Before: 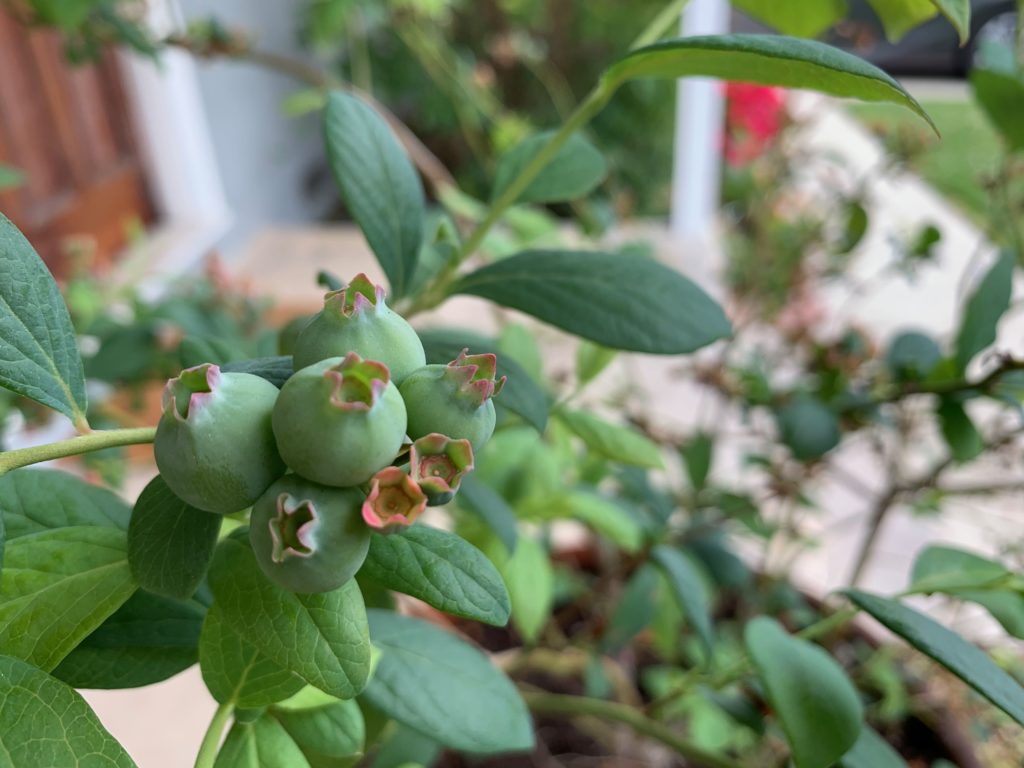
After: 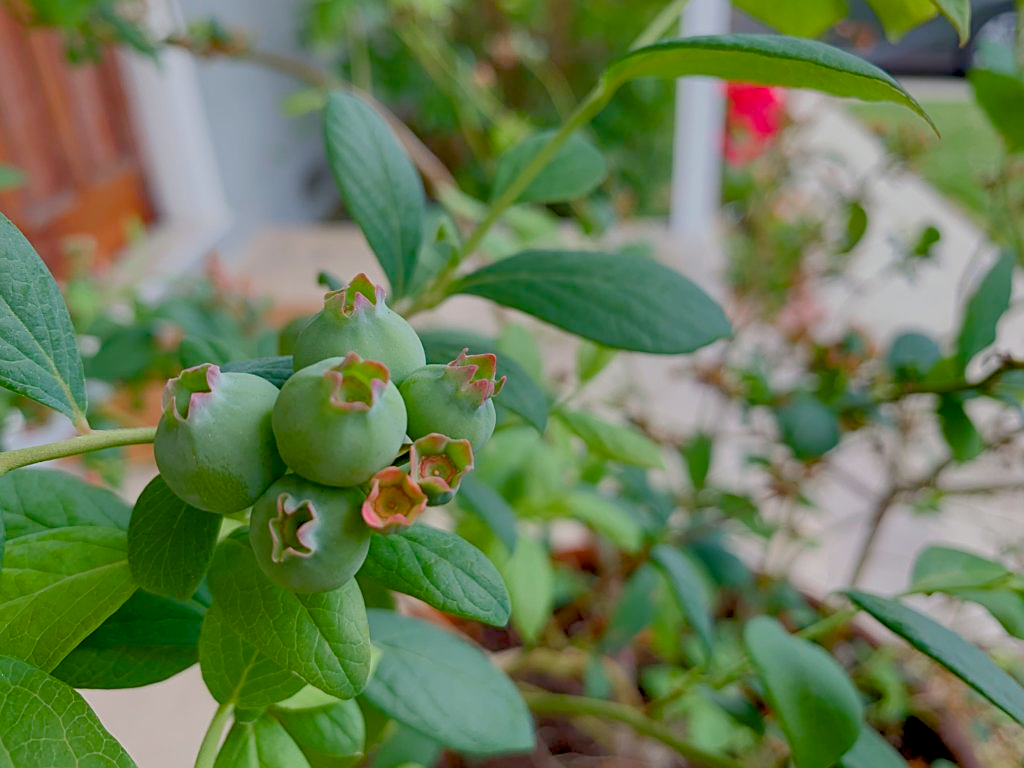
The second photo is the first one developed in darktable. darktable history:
sharpen: on, module defaults
color balance rgb: white fulcrum 0.982 EV, linear chroma grading › global chroma 15.249%, perceptual saturation grading › global saturation 20%, perceptual saturation grading › highlights -48.944%, perceptual saturation grading › shadows 24.237%, contrast -29.737%
tone equalizer: edges refinement/feathering 500, mask exposure compensation -1.57 EV, preserve details no
